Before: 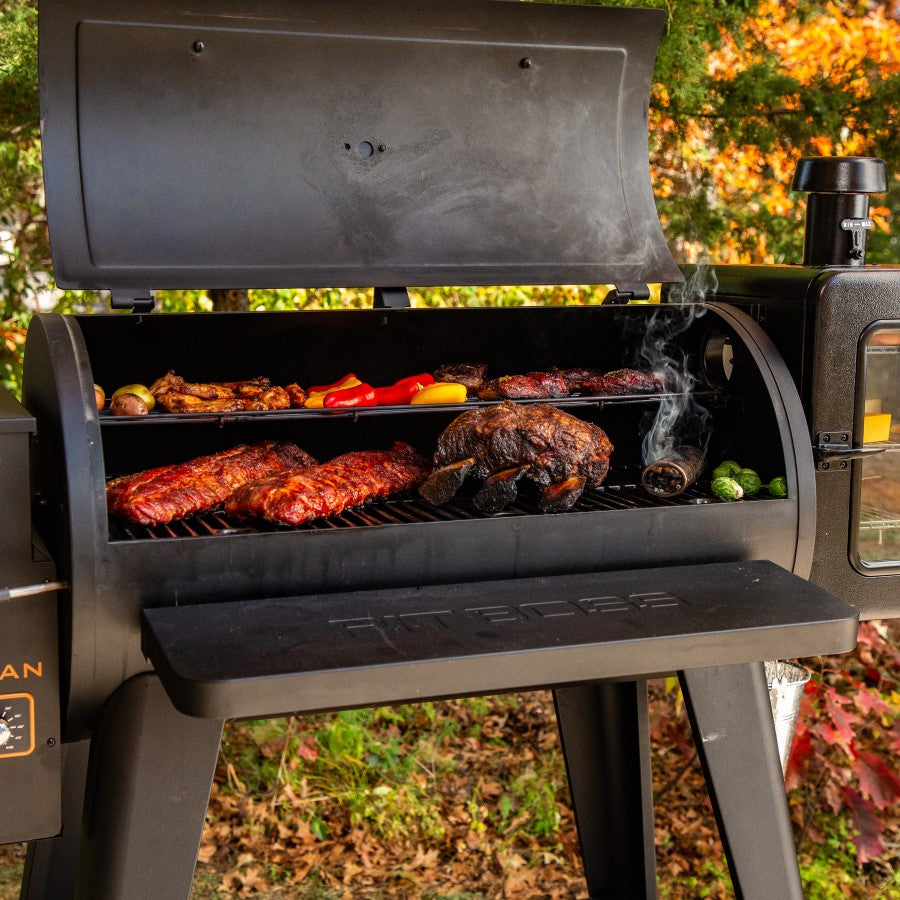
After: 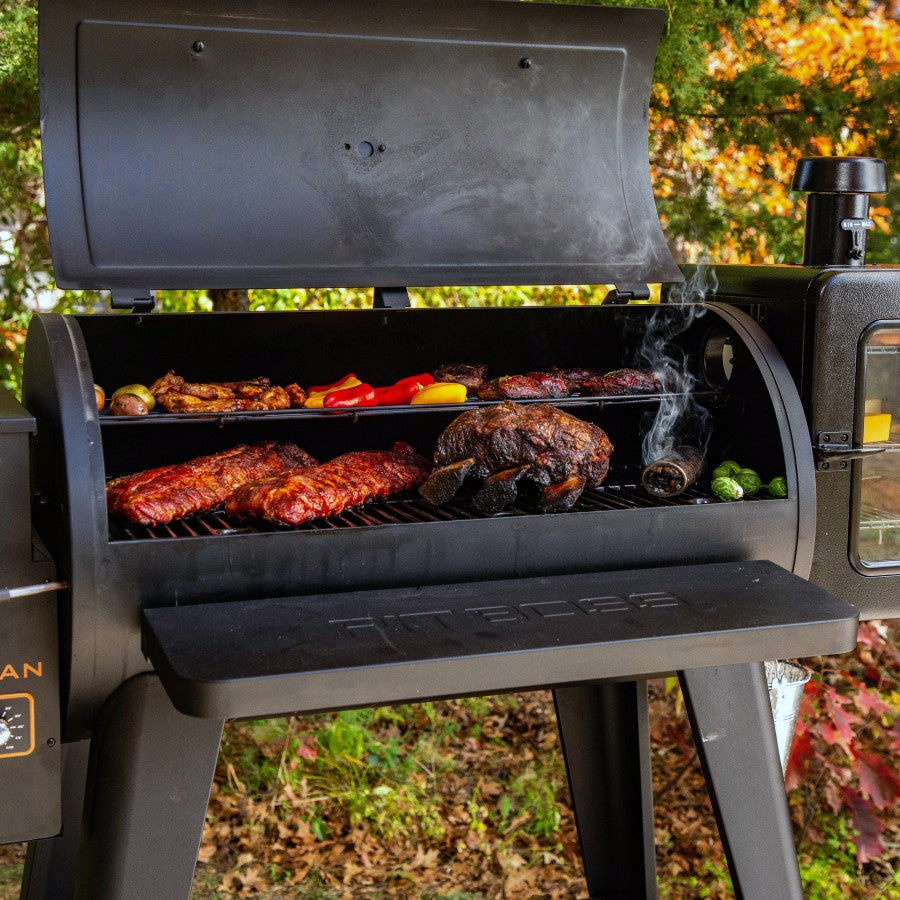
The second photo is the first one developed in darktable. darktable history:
bloom: size 15%, threshold 97%, strength 7%
white balance: red 0.924, blue 1.095
